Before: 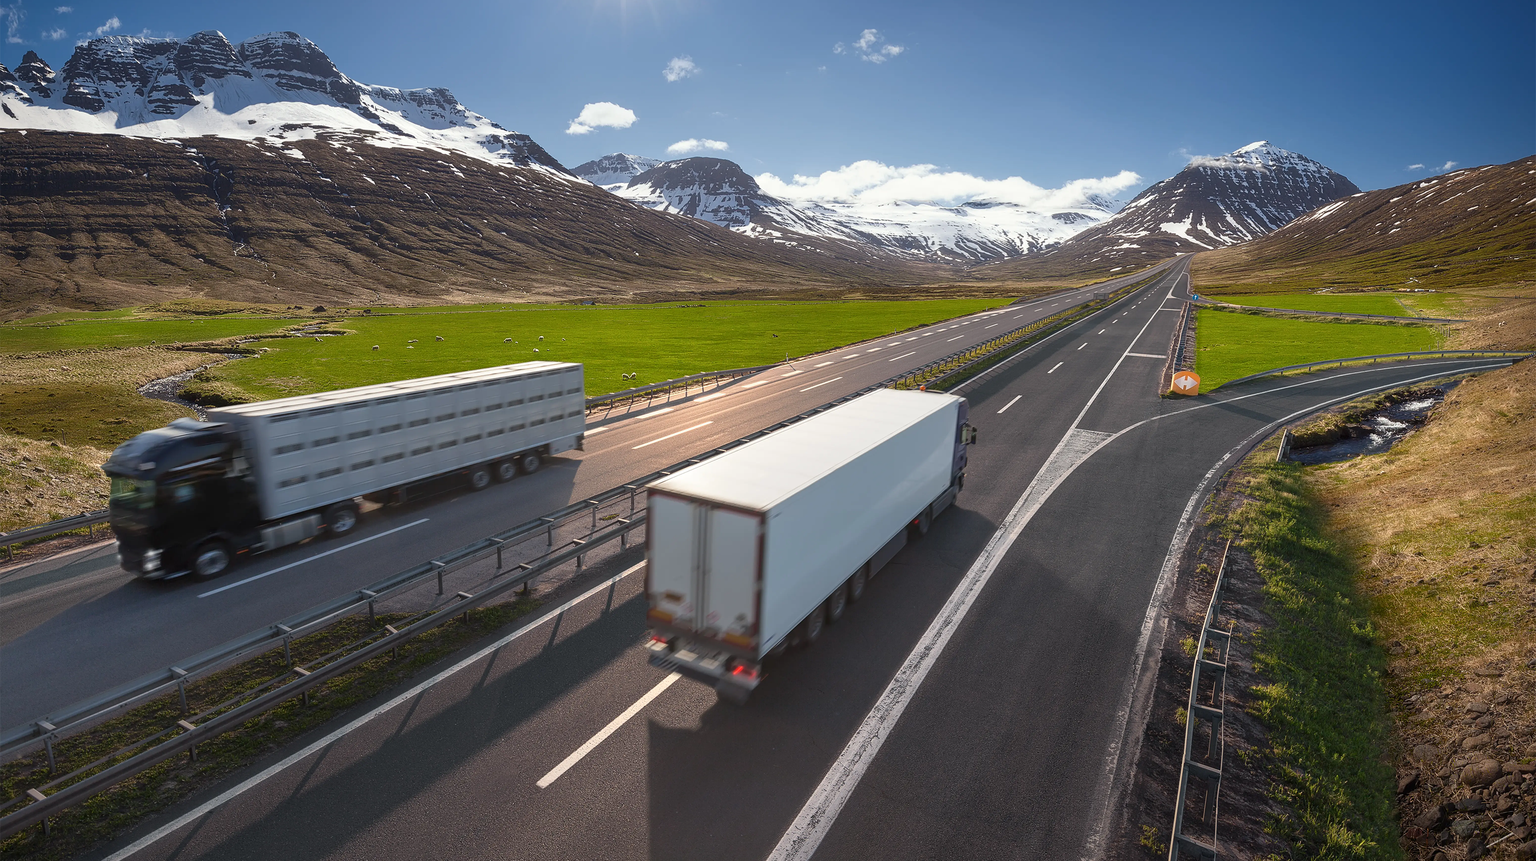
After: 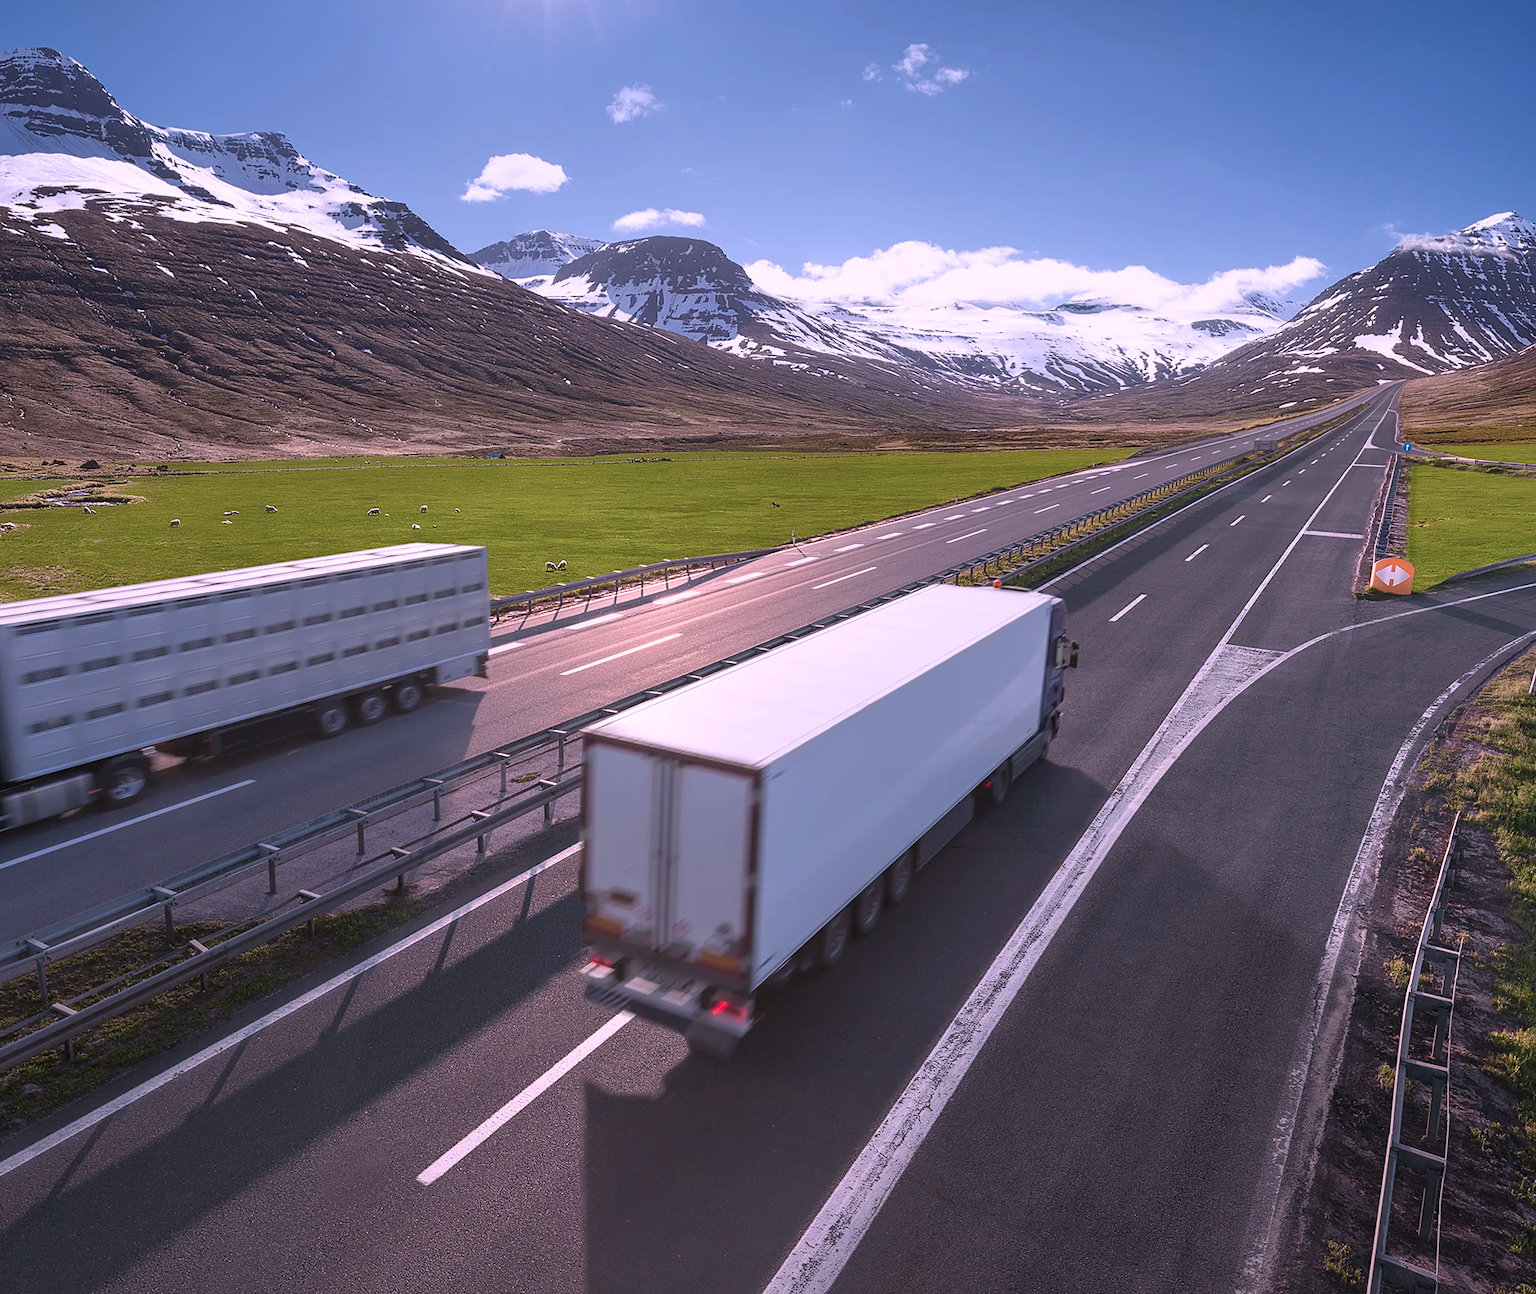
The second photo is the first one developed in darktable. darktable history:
color correction: highlights a* 15.03, highlights b* -25.07
crop: left 16.899%, right 16.556%
